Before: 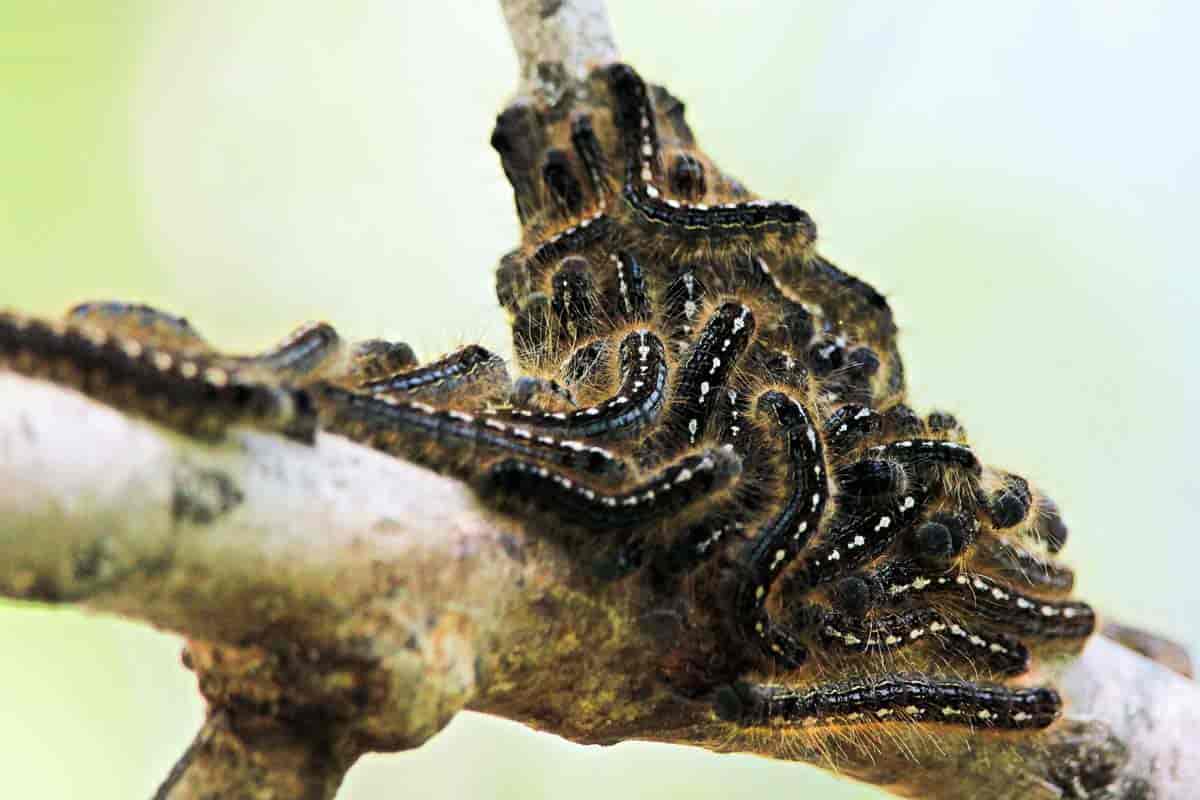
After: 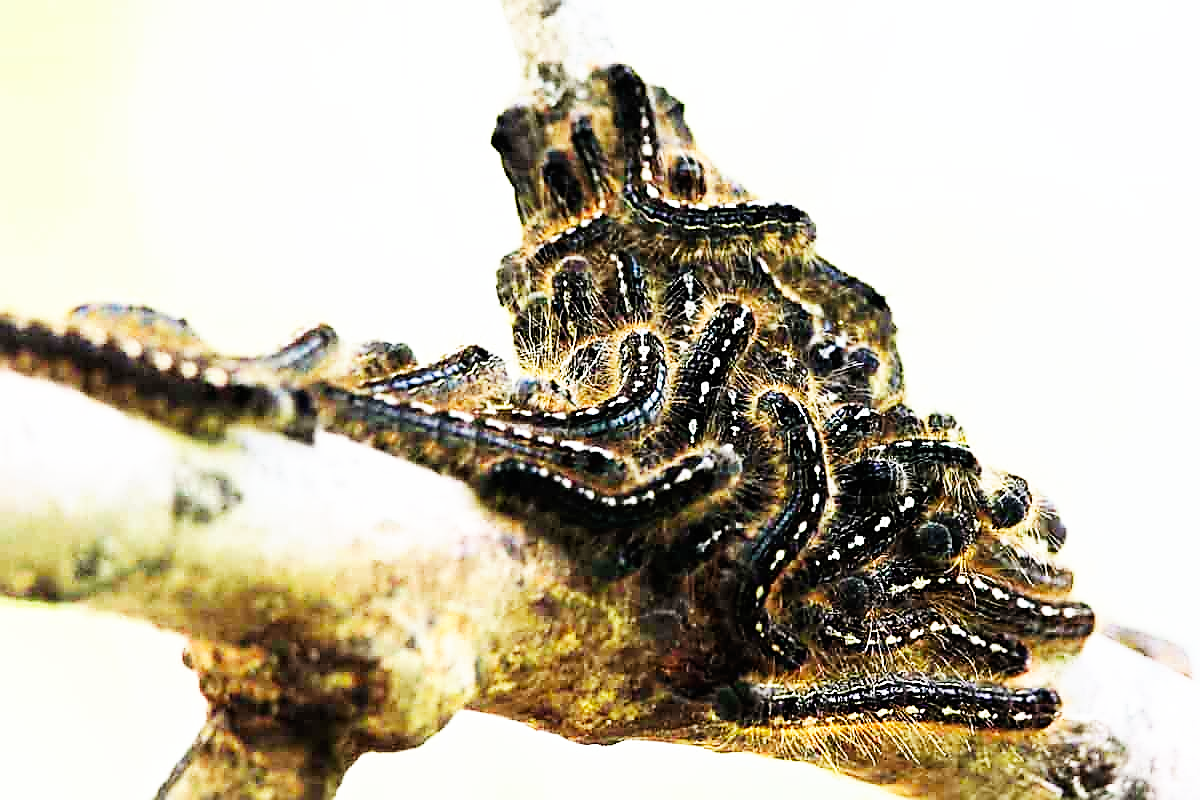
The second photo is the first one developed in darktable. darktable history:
sharpen: radius 1.368, amount 1.241, threshold 0.709
base curve: curves: ch0 [(0, 0) (0.007, 0.004) (0.027, 0.03) (0.046, 0.07) (0.207, 0.54) (0.442, 0.872) (0.673, 0.972) (1, 1)], preserve colors none
